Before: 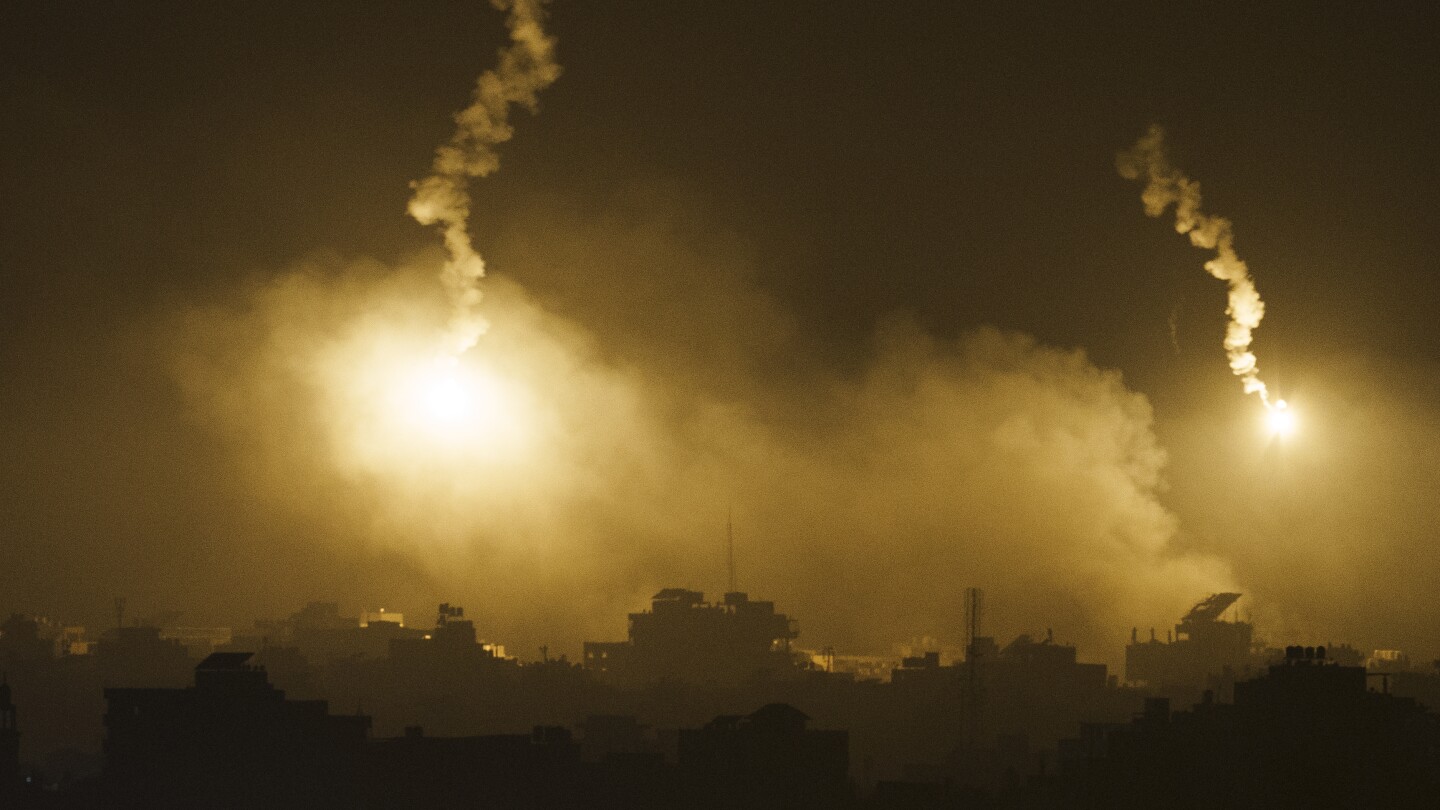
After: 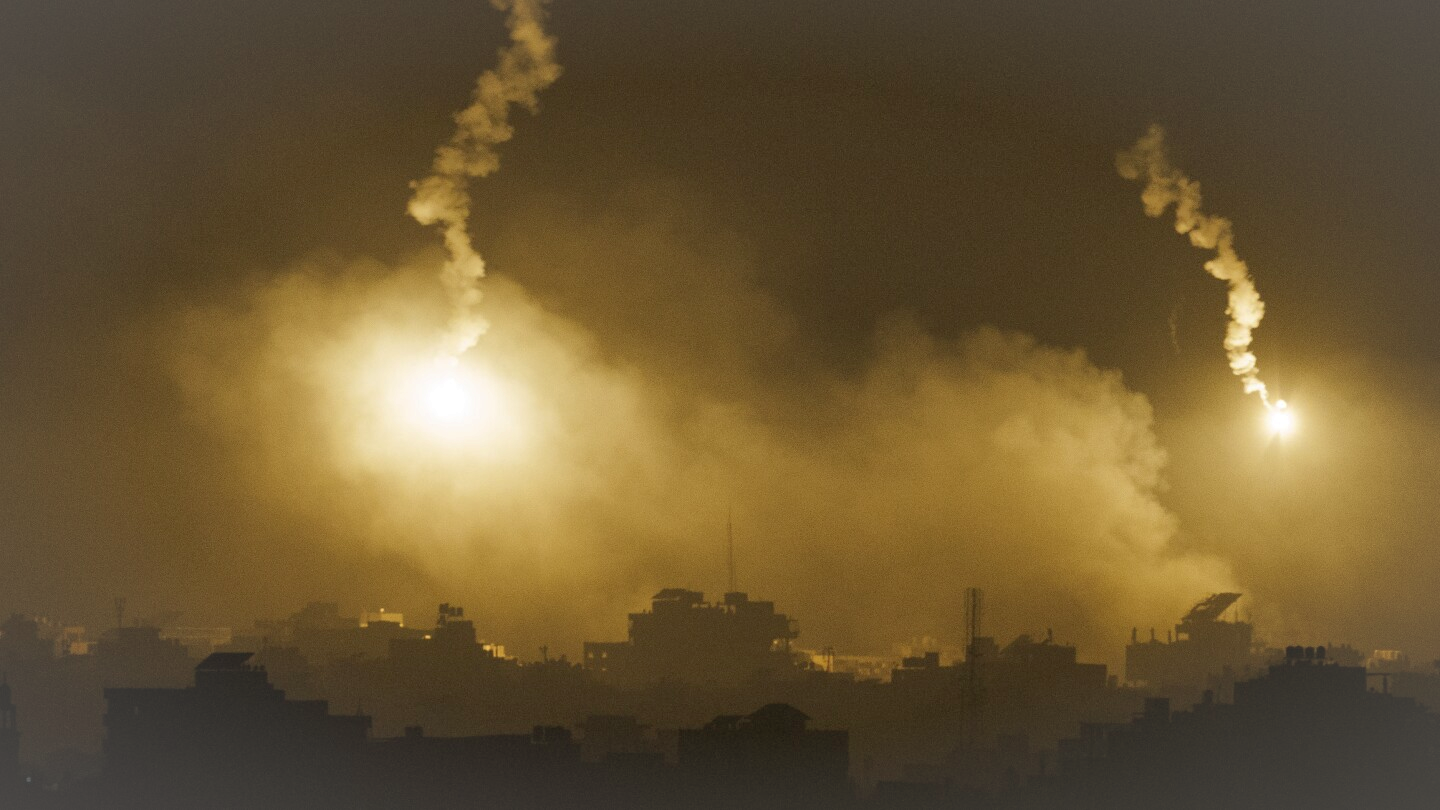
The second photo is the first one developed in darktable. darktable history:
shadows and highlights: on, module defaults
vignetting: fall-off start 81.28%, fall-off radius 61.3%, brightness 0.05, saturation 0.001, automatic ratio true, width/height ratio 1.419
